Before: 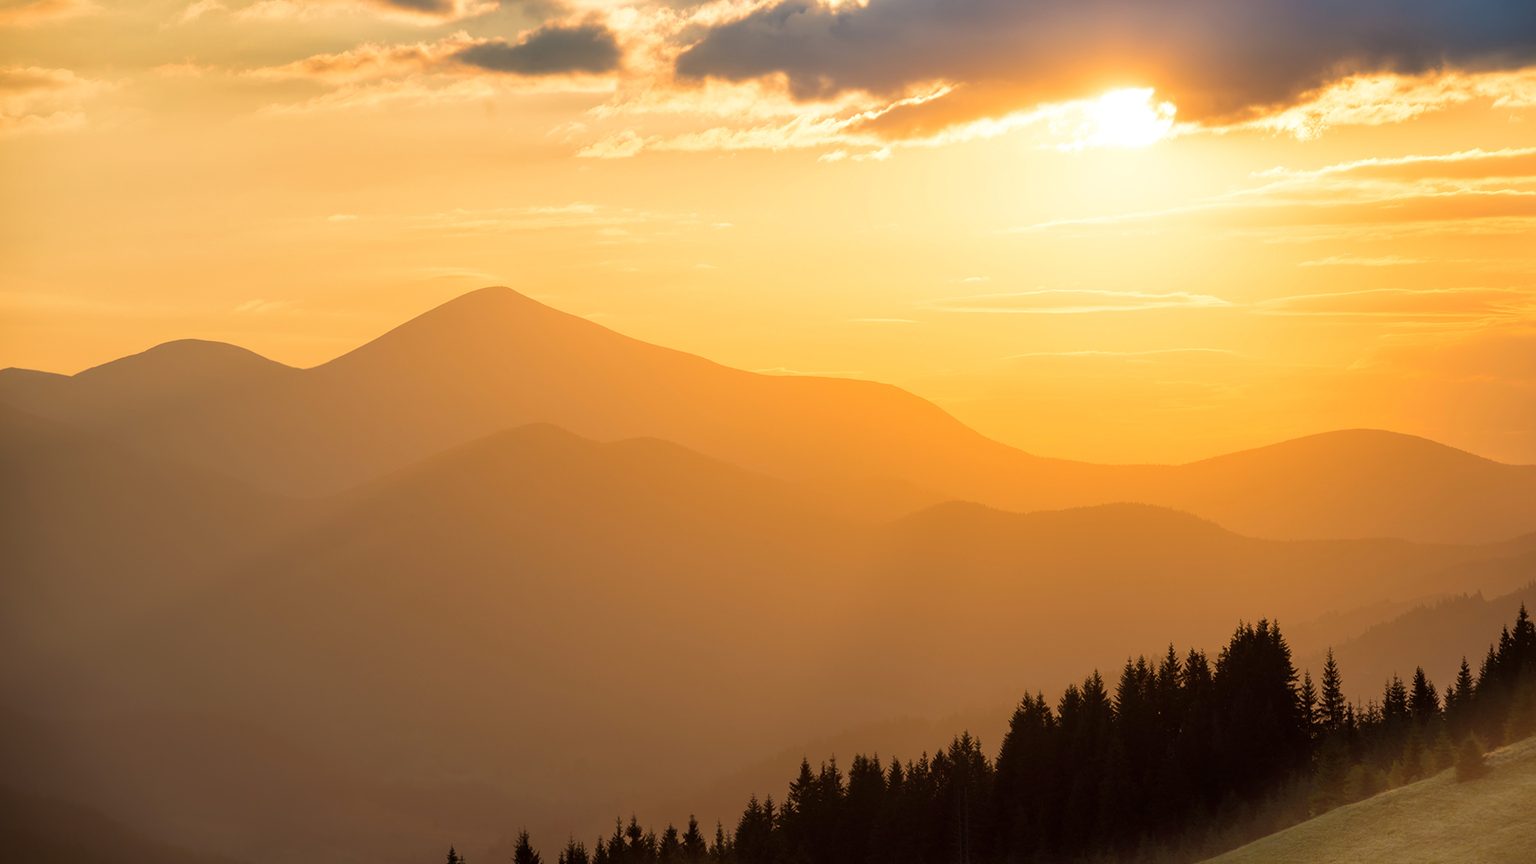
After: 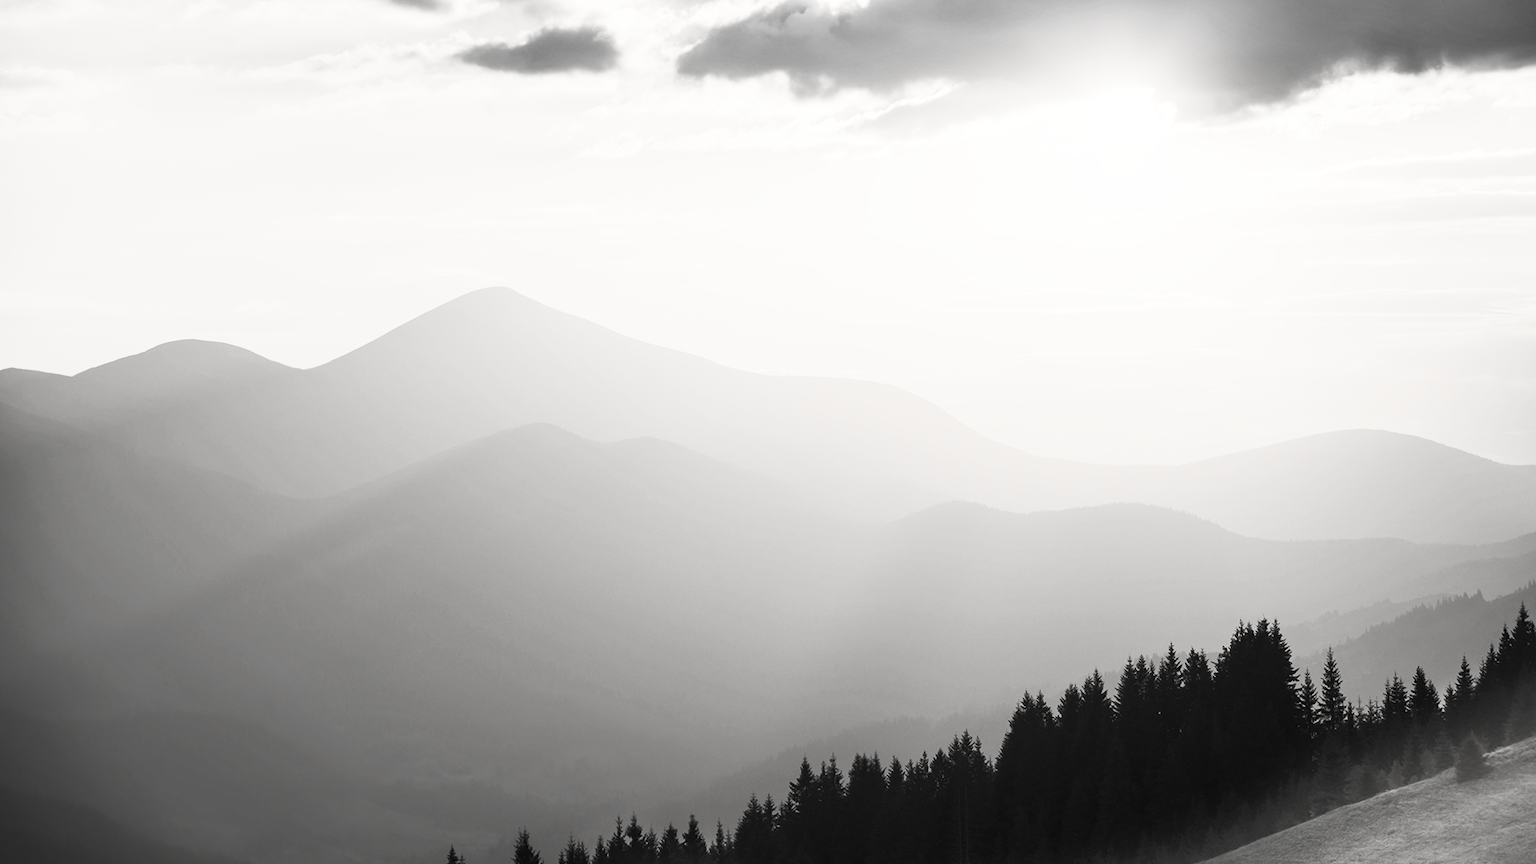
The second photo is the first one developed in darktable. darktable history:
contrast brightness saturation: contrast 0.531, brightness 0.455, saturation -0.981
